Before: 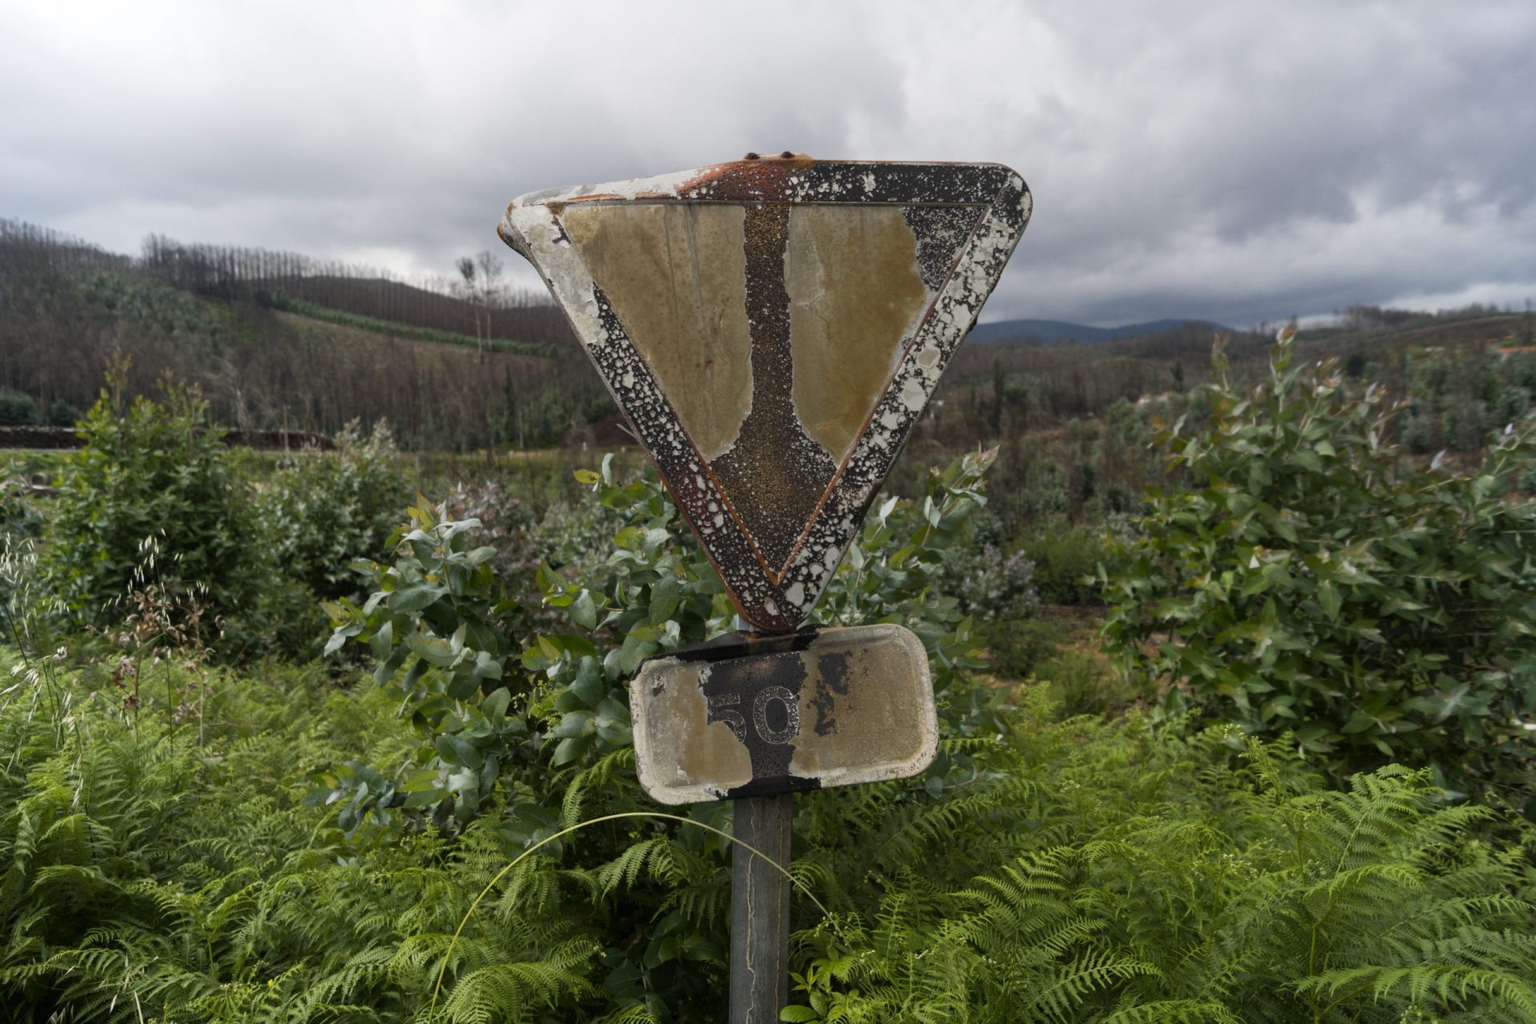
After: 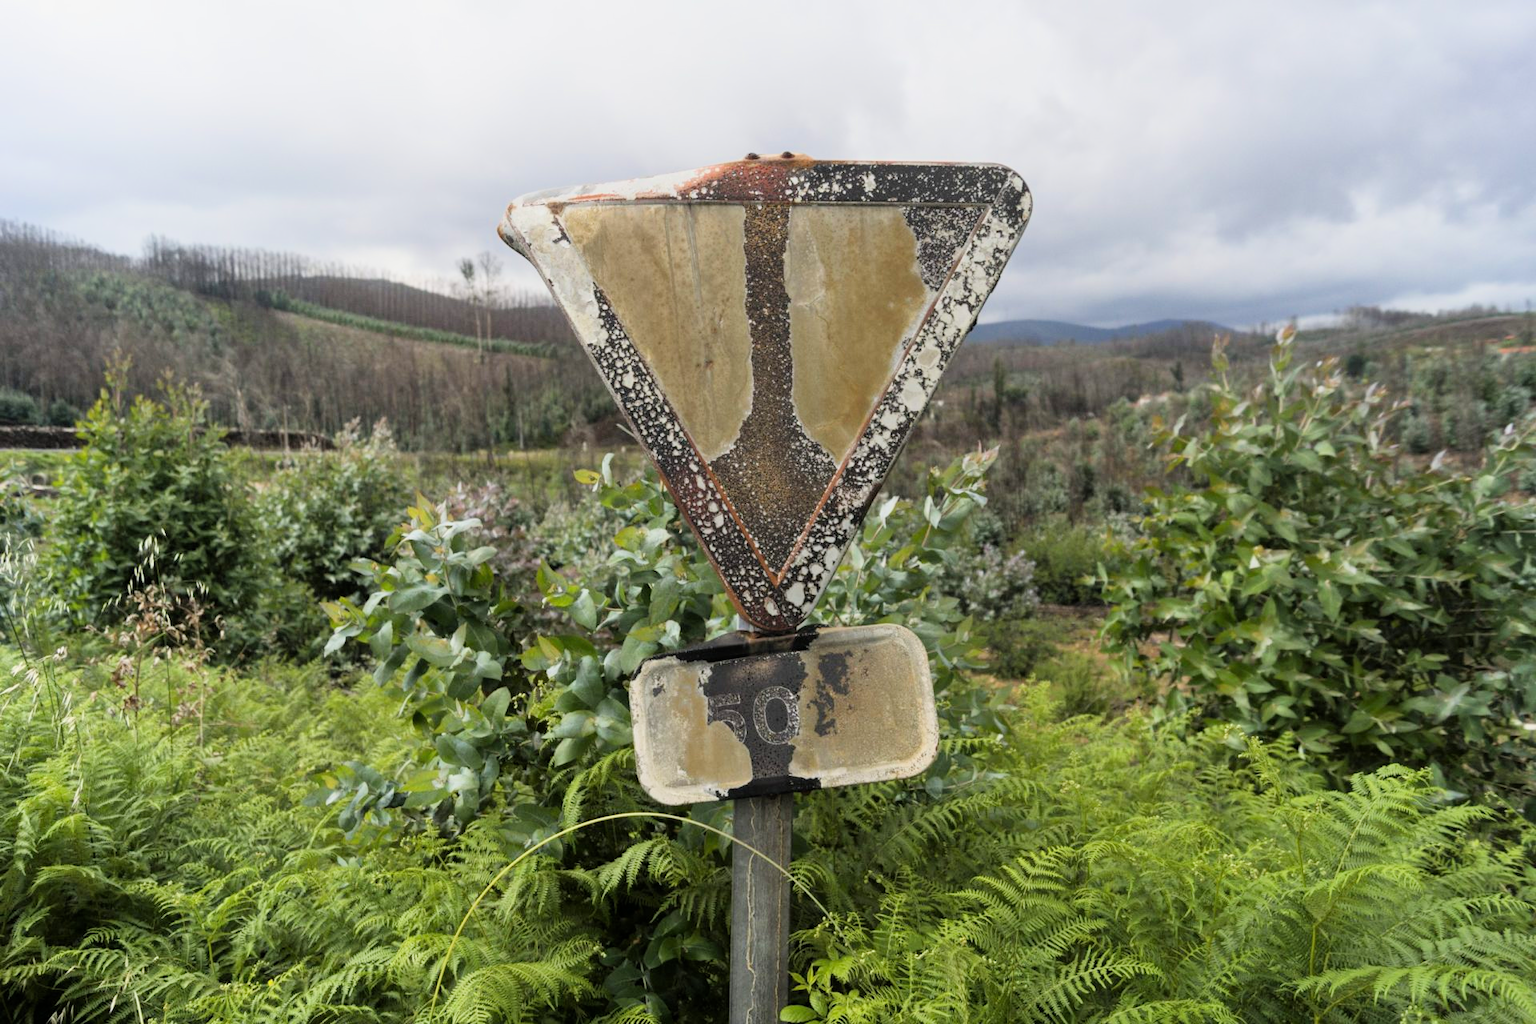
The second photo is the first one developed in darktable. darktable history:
filmic rgb: black relative exposure -7.65 EV, white relative exposure 4.56 EV, hardness 3.61, color science v6 (2022)
exposure: black level correction 0, exposure 1.2 EV, compensate exposure bias true, compensate highlight preservation false
